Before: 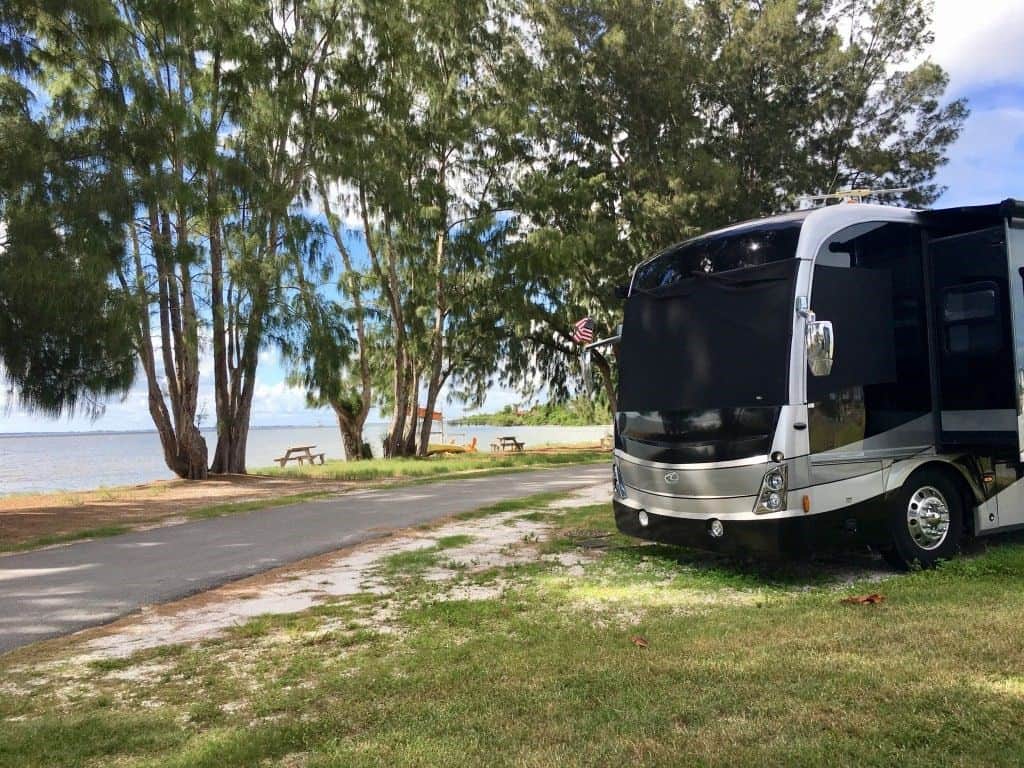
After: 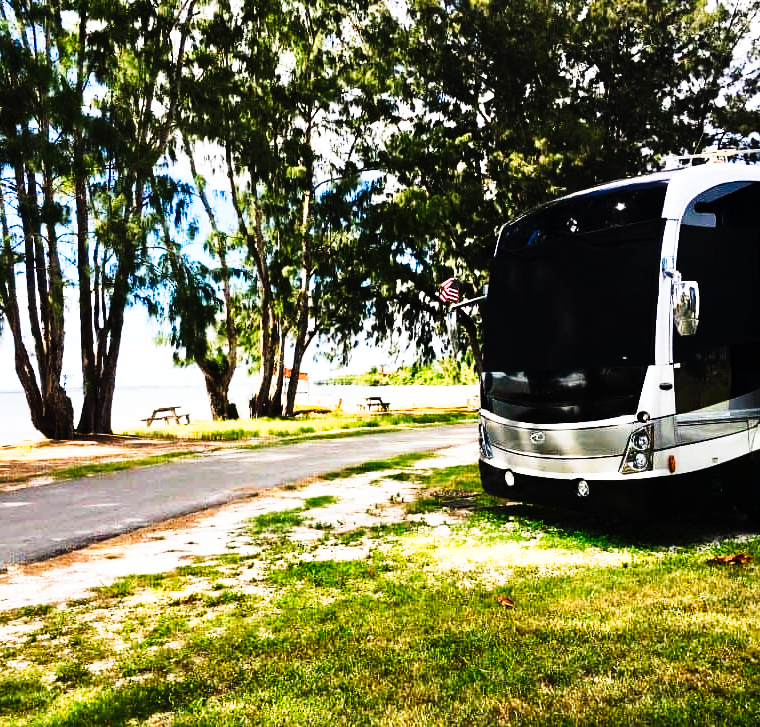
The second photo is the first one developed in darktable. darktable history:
tone equalizer: -8 EV -0.417 EV, -7 EV -0.389 EV, -6 EV -0.333 EV, -5 EV -0.222 EV, -3 EV 0.222 EV, -2 EV 0.333 EV, -1 EV 0.389 EV, +0 EV 0.417 EV, edges refinement/feathering 500, mask exposure compensation -1.57 EV, preserve details no
crop and rotate: left 13.15%, top 5.251%, right 12.609%
tone curve: curves: ch0 [(0, 0) (0.003, 0.001) (0.011, 0.005) (0.025, 0.009) (0.044, 0.014) (0.069, 0.018) (0.1, 0.025) (0.136, 0.029) (0.177, 0.042) (0.224, 0.064) (0.277, 0.107) (0.335, 0.182) (0.399, 0.3) (0.468, 0.462) (0.543, 0.639) (0.623, 0.802) (0.709, 0.916) (0.801, 0.963) (0.898, 0.988) (1, 1)], preserve colors none
